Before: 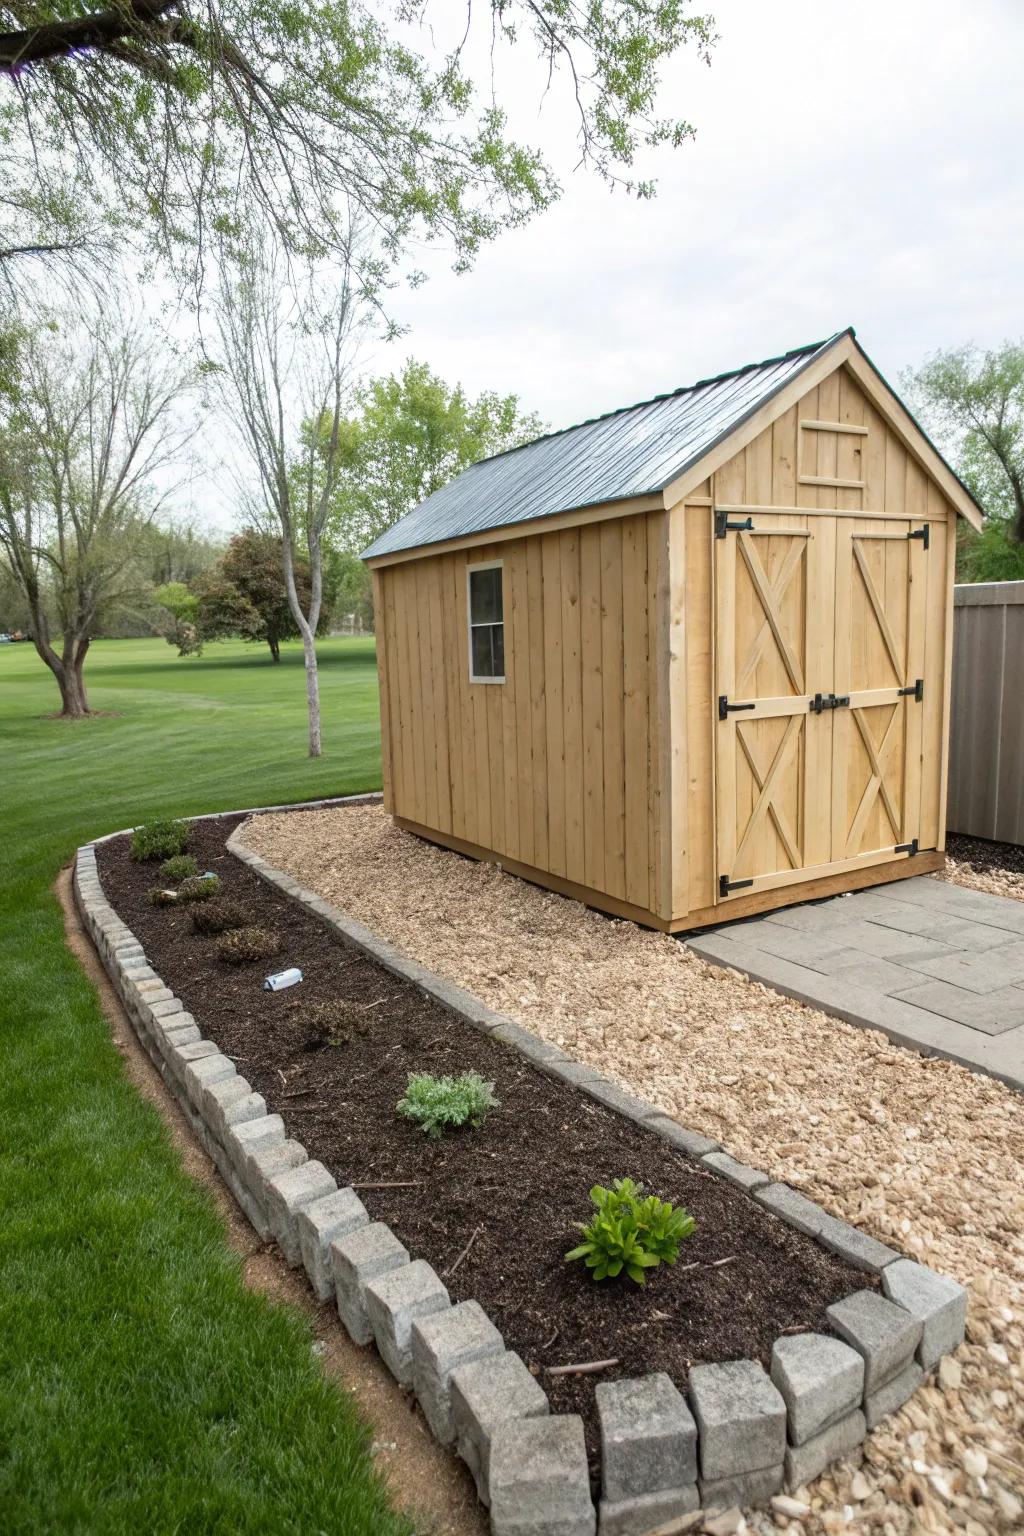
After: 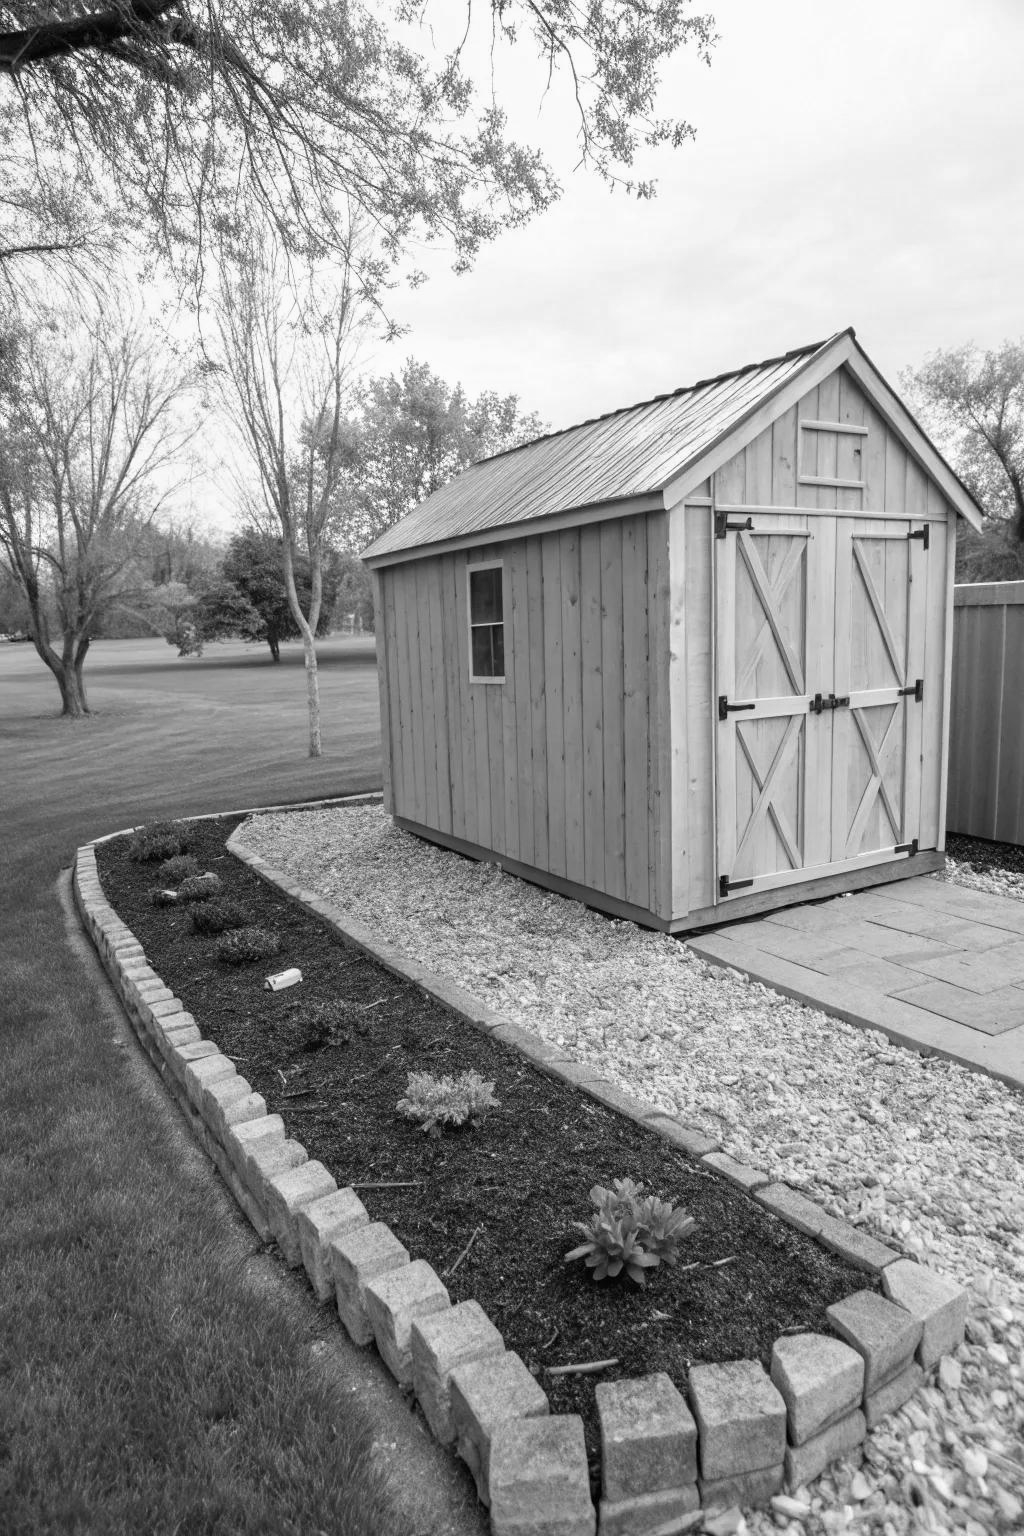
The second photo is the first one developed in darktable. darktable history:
tone equalizer: on, module defaults
monochrome: a -6.99, b 35.61, size 1.4
